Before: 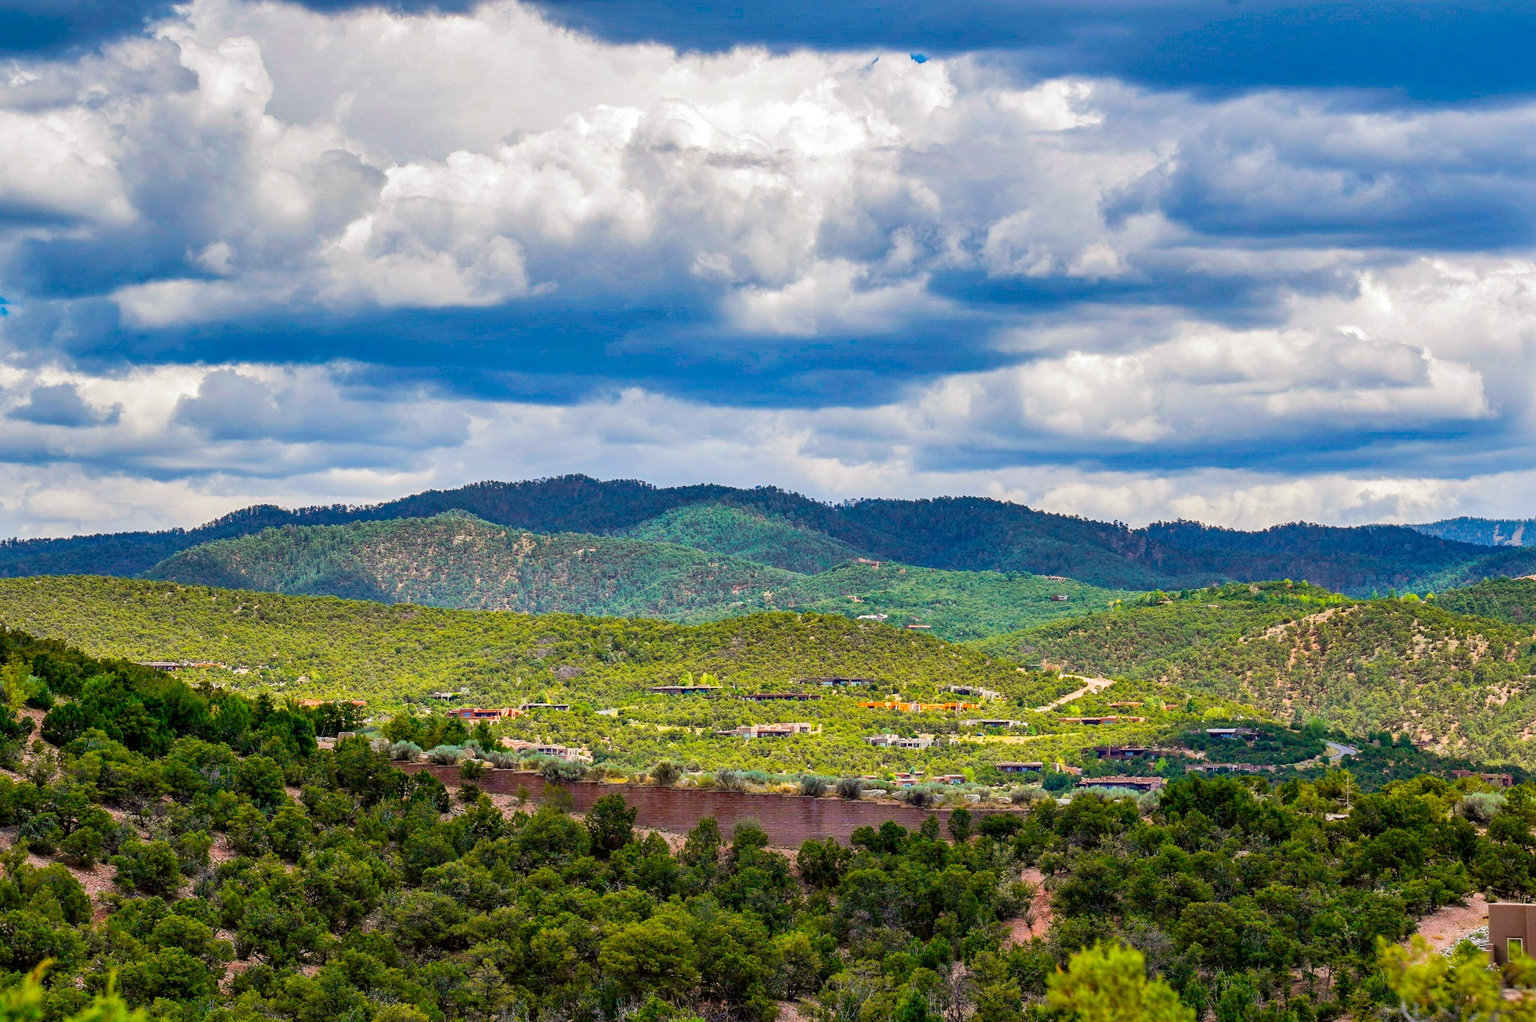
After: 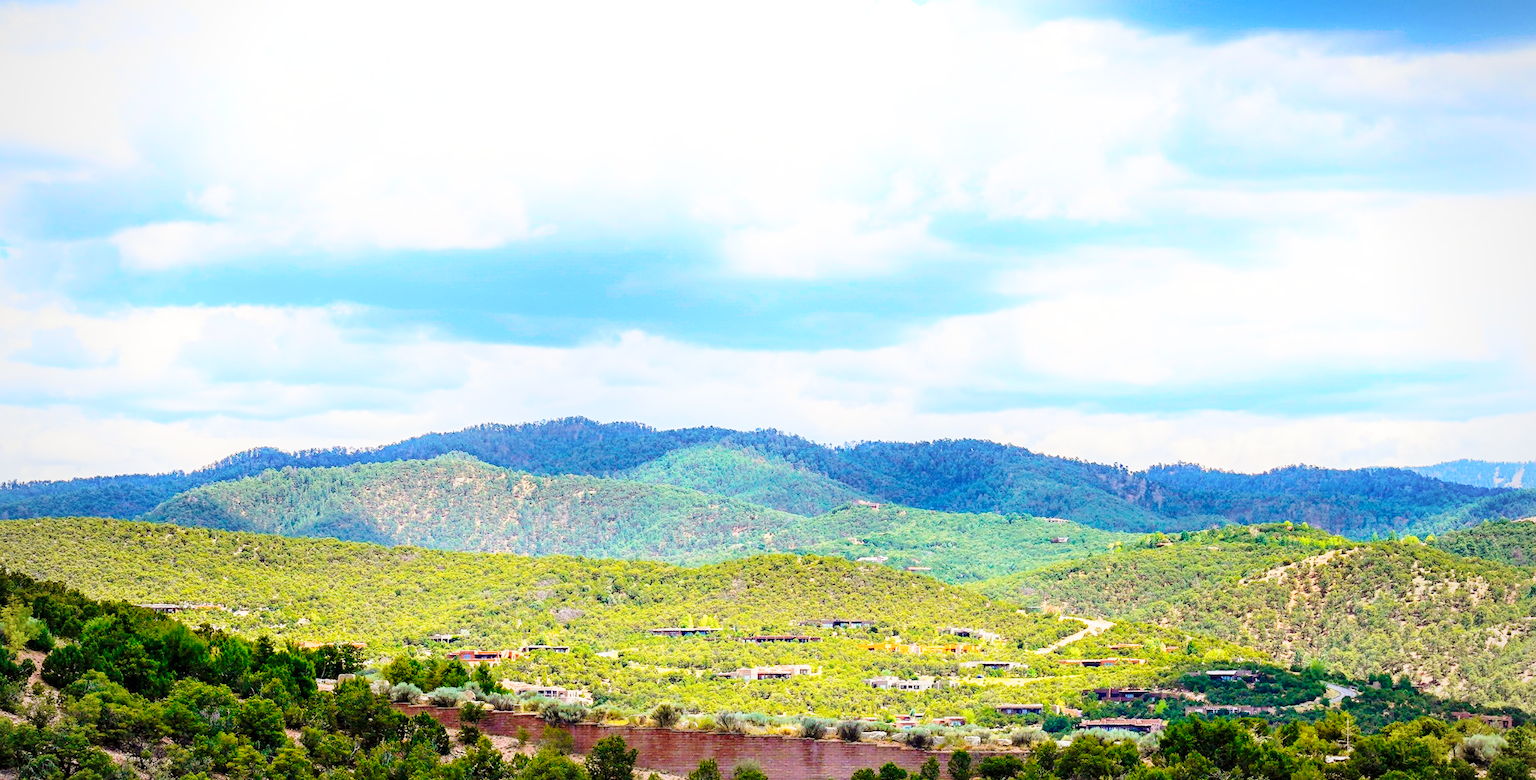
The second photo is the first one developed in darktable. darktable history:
shadows and highlights: shadows -22.09, highlights 99.37, soften with gaussian
crop: top 5.678%, bottom 17.894%
vignetting: fall-off radius 92.88%, unbound false
base curve: curves: ch0 [(0, 0) (0.028, 0.03) (0.121, 0.232) (0.46, 0.748) (0.859, 0.968) (1, 1)], preserve colors none
